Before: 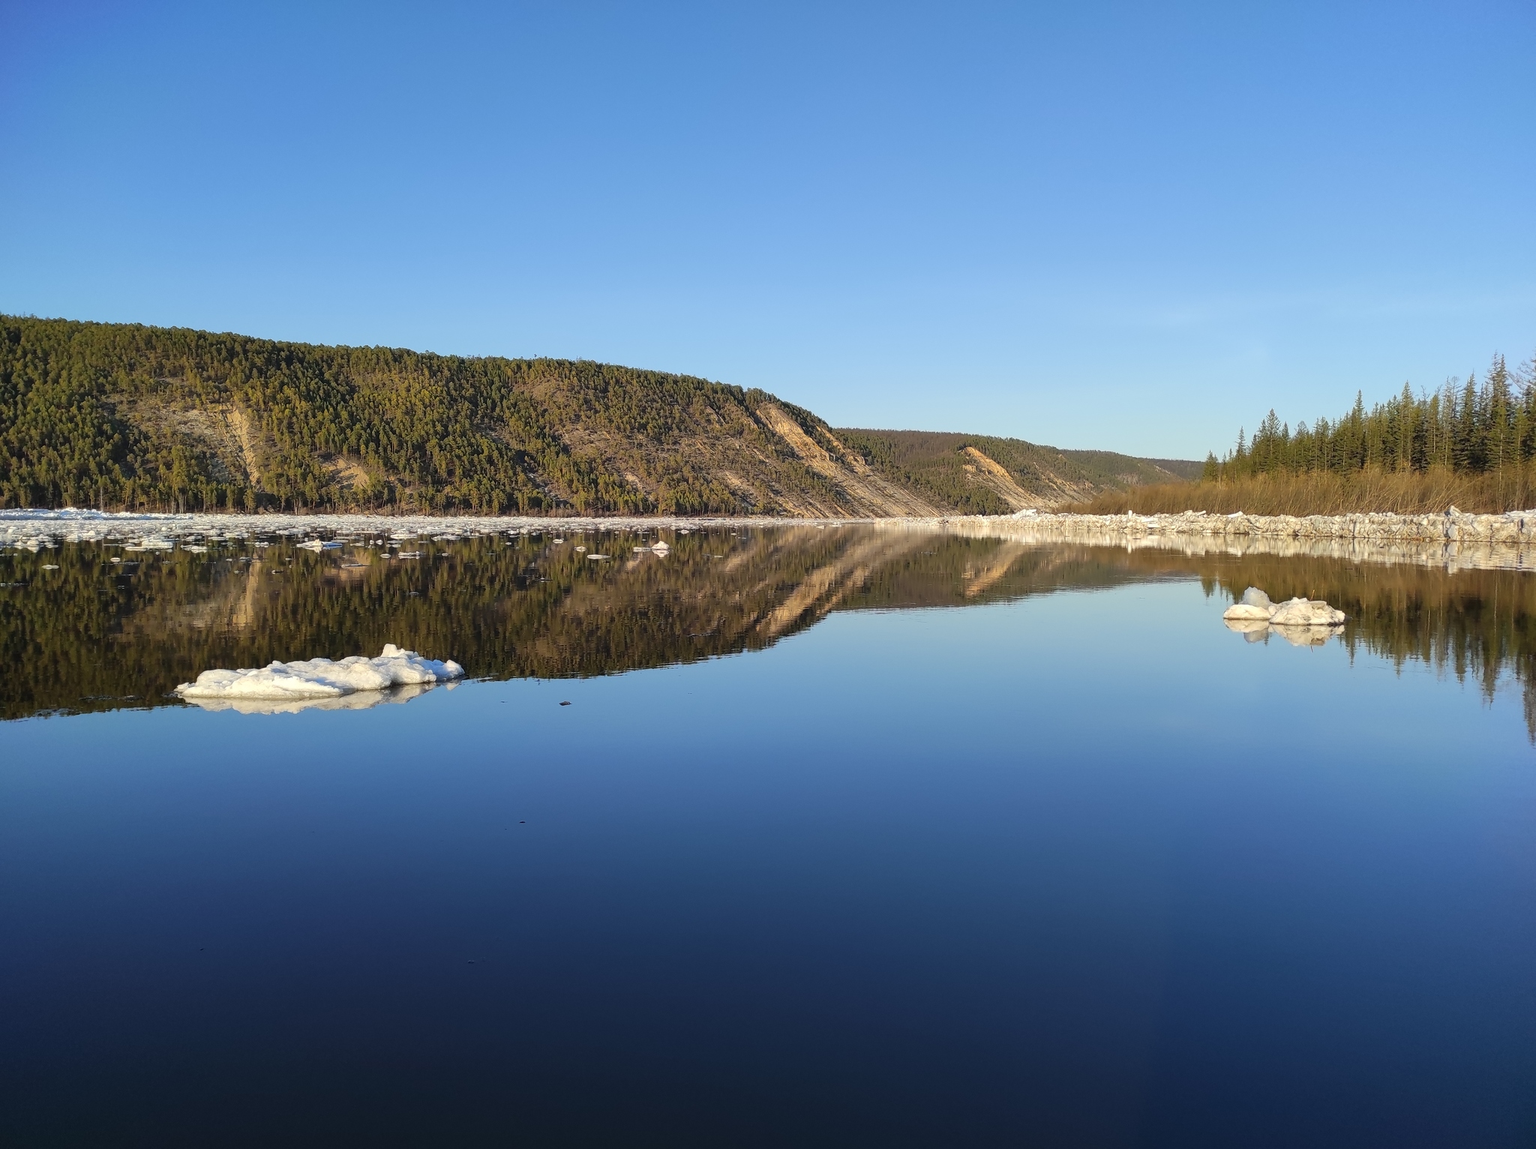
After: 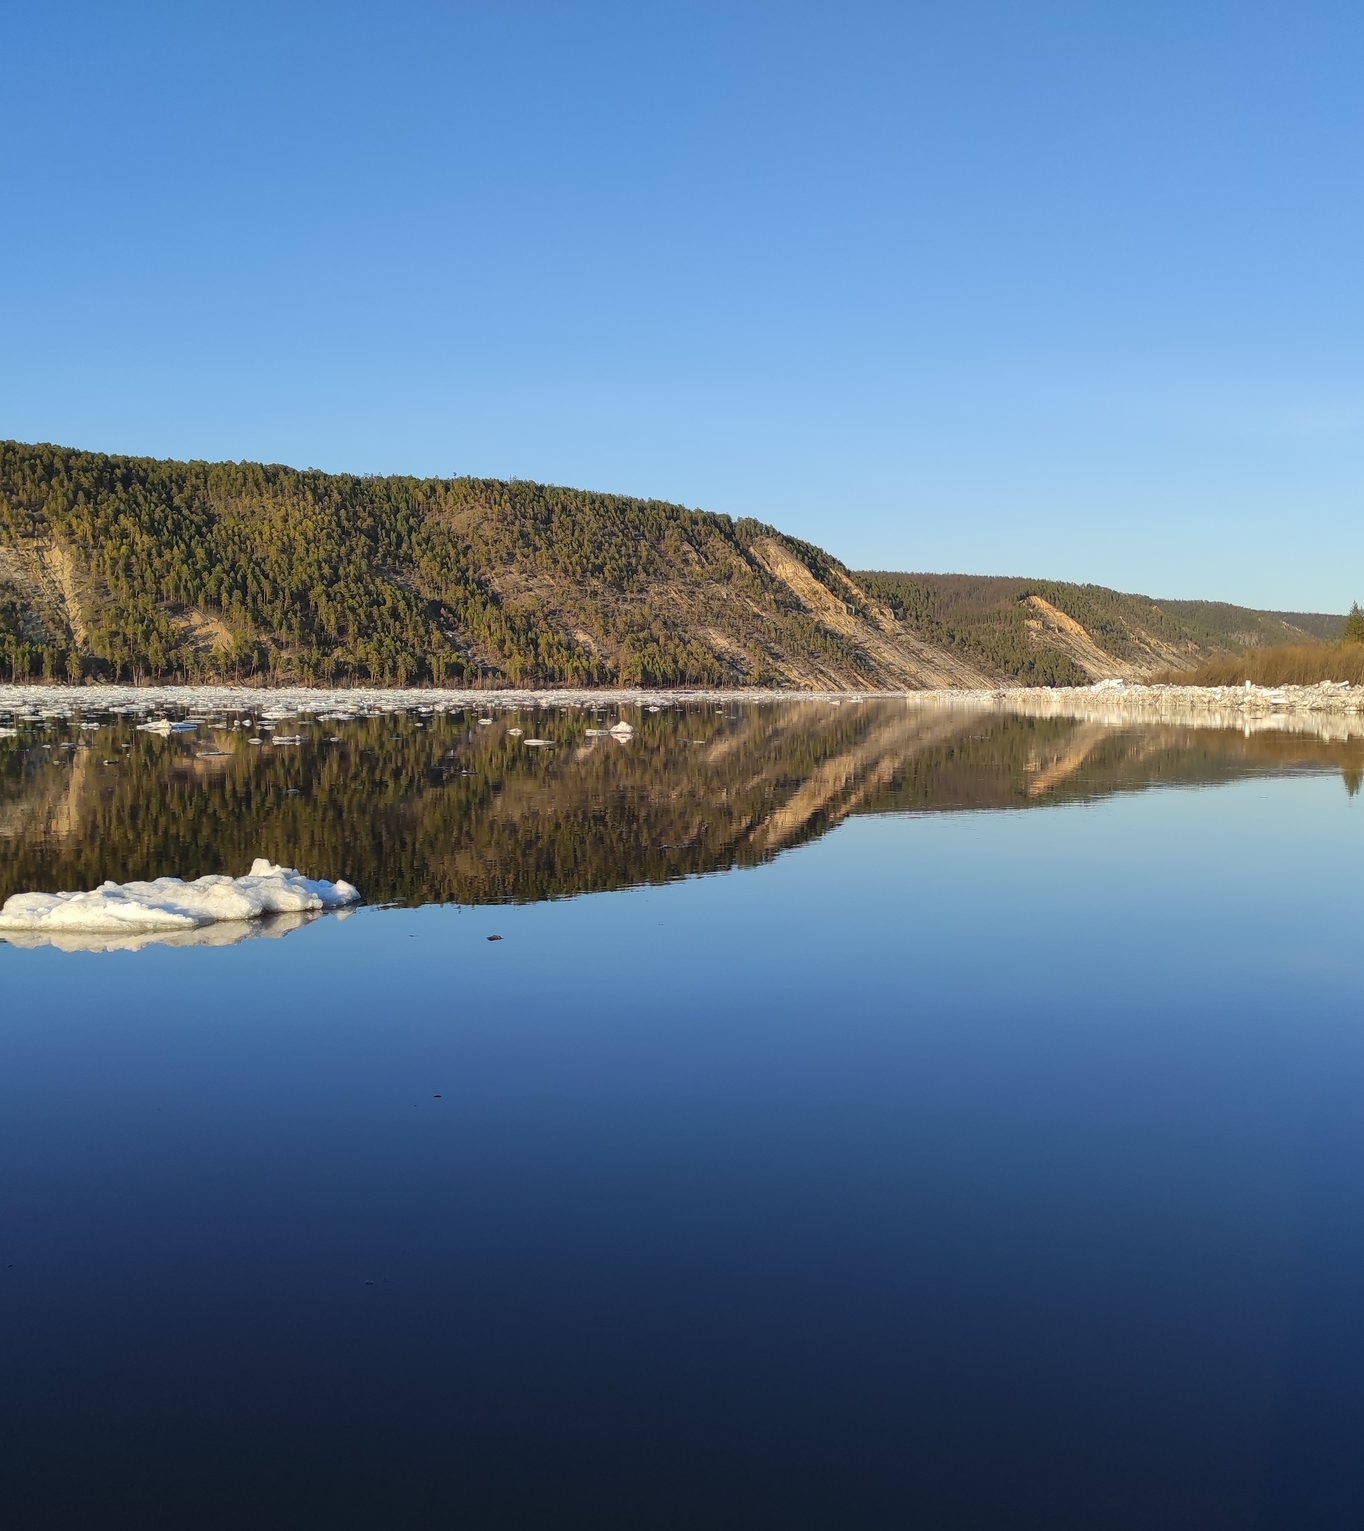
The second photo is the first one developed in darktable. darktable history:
crop and rotate: left 12.695%, right 20.657%
local contrast: mode bilateral grid, contrast 99, coarseness 100, detail 91%, midtone range 0.2
